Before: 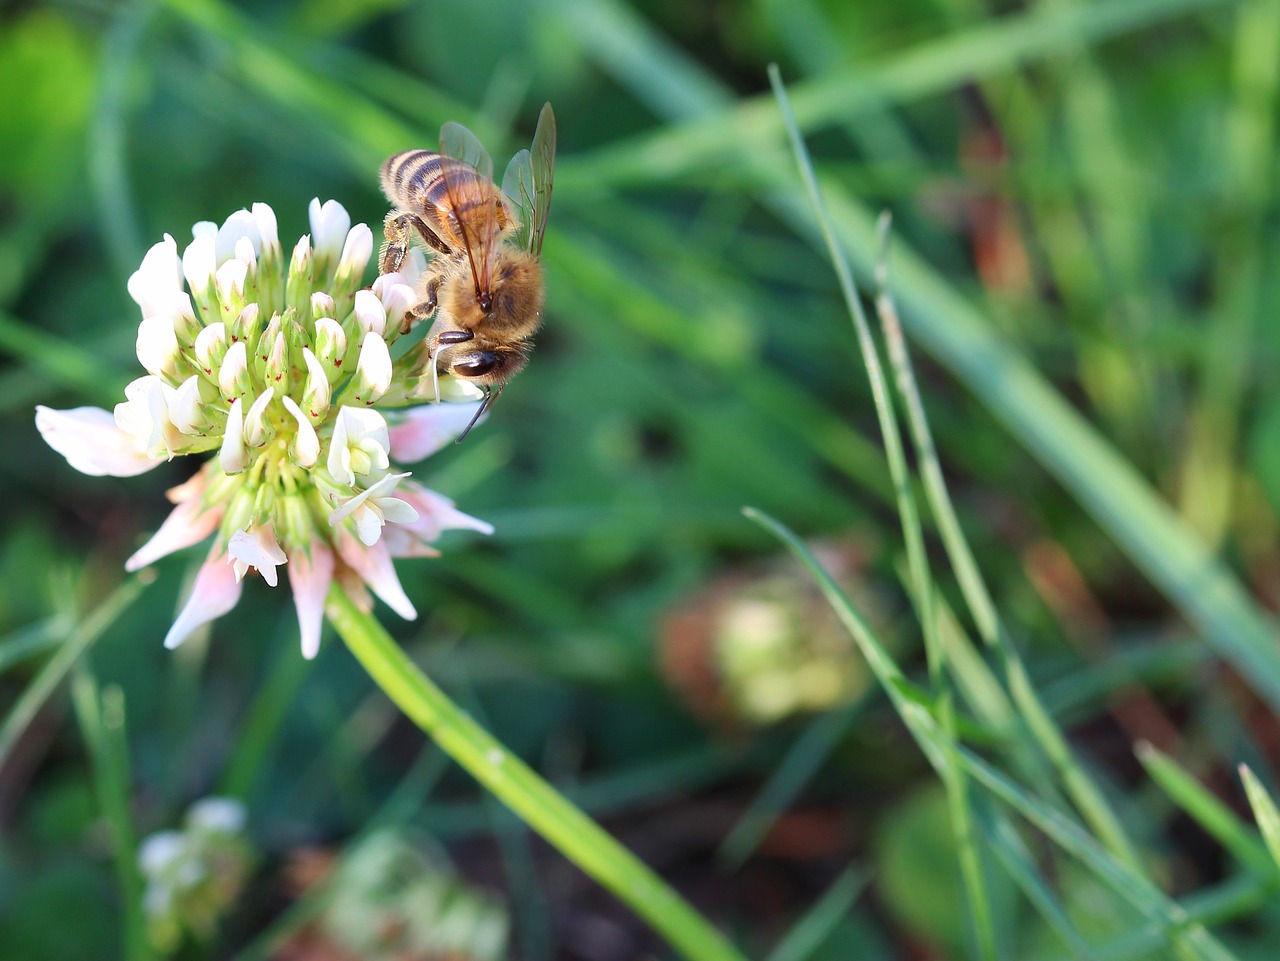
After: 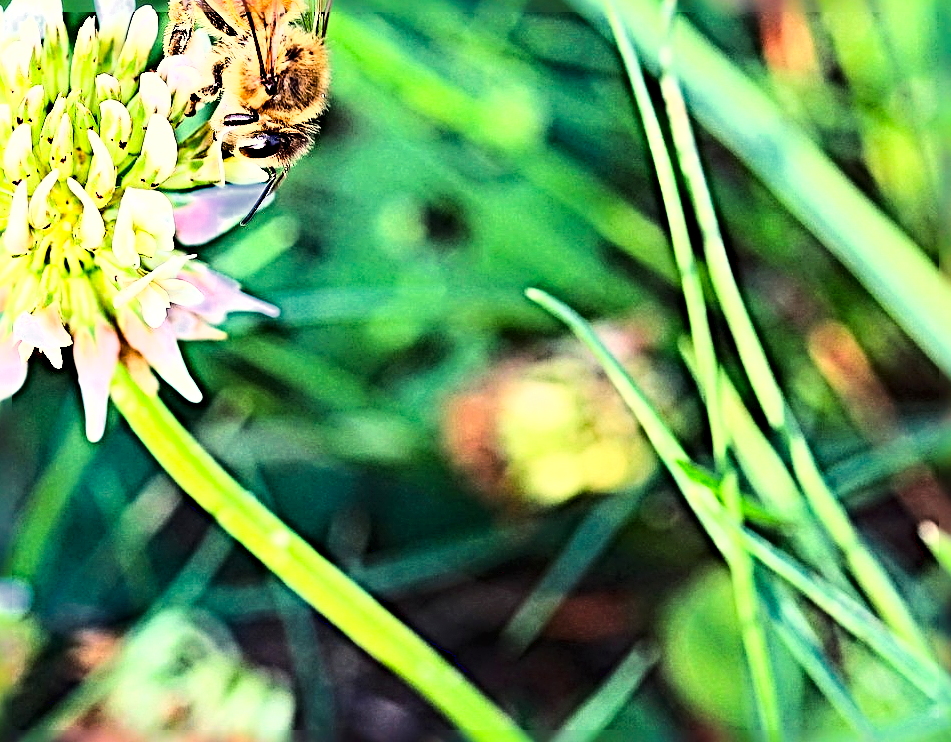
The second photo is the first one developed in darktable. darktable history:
tone equalizer: -8 EV -0.456 EV, -7 EV -0.359 EV, -6 EV -0.367 EV, -5 EV -0.187 EV, -3 EV 0.25 EV, -2 EV 0.304 EV, -1 EV 0.374 EV, +0 EV 0.394 EV, edges refinement/feathering 500, mask exposure compensation -1.57 EV, preserve details no
contrast brightness saturation: saturation 0.129
sharpen: radius 6.296, amount 1.795, threshold 0.229
base curve: curves: ch0 [(0, 0.003) (0.001, 0.002) (0.006, 0.004) (0.02, 0.022) (0.048, 0.086) (0.094, 0.234) (0.162, 0.431) (0.258, 0.629) (0.385, 0.8) (0.548, 0.918) (0.751, 0.988) (1, 1)]
crop: left 16.82%, top 22.771%, right 8.829%
color zones: curves: ch0 [(0, 0.497) (0.143, 0.5) (0.286, 0.5) (0.429, 0.483) (0.571, 0.116) (0.714, -0.006) (0.857, 0.28) (1, 0.497)]
color balance rgb: highlights gain › chroma 3.088%, highlights gain › hue 75.85°, perceptual saturation grading › global saturation 1.535%, perceptual saturation grading › highlights -2.787%, perceptual saturation grading › mid-tones 3.861%, perceptual saturation grading › shadows 7.933%, global vibrance 20%
